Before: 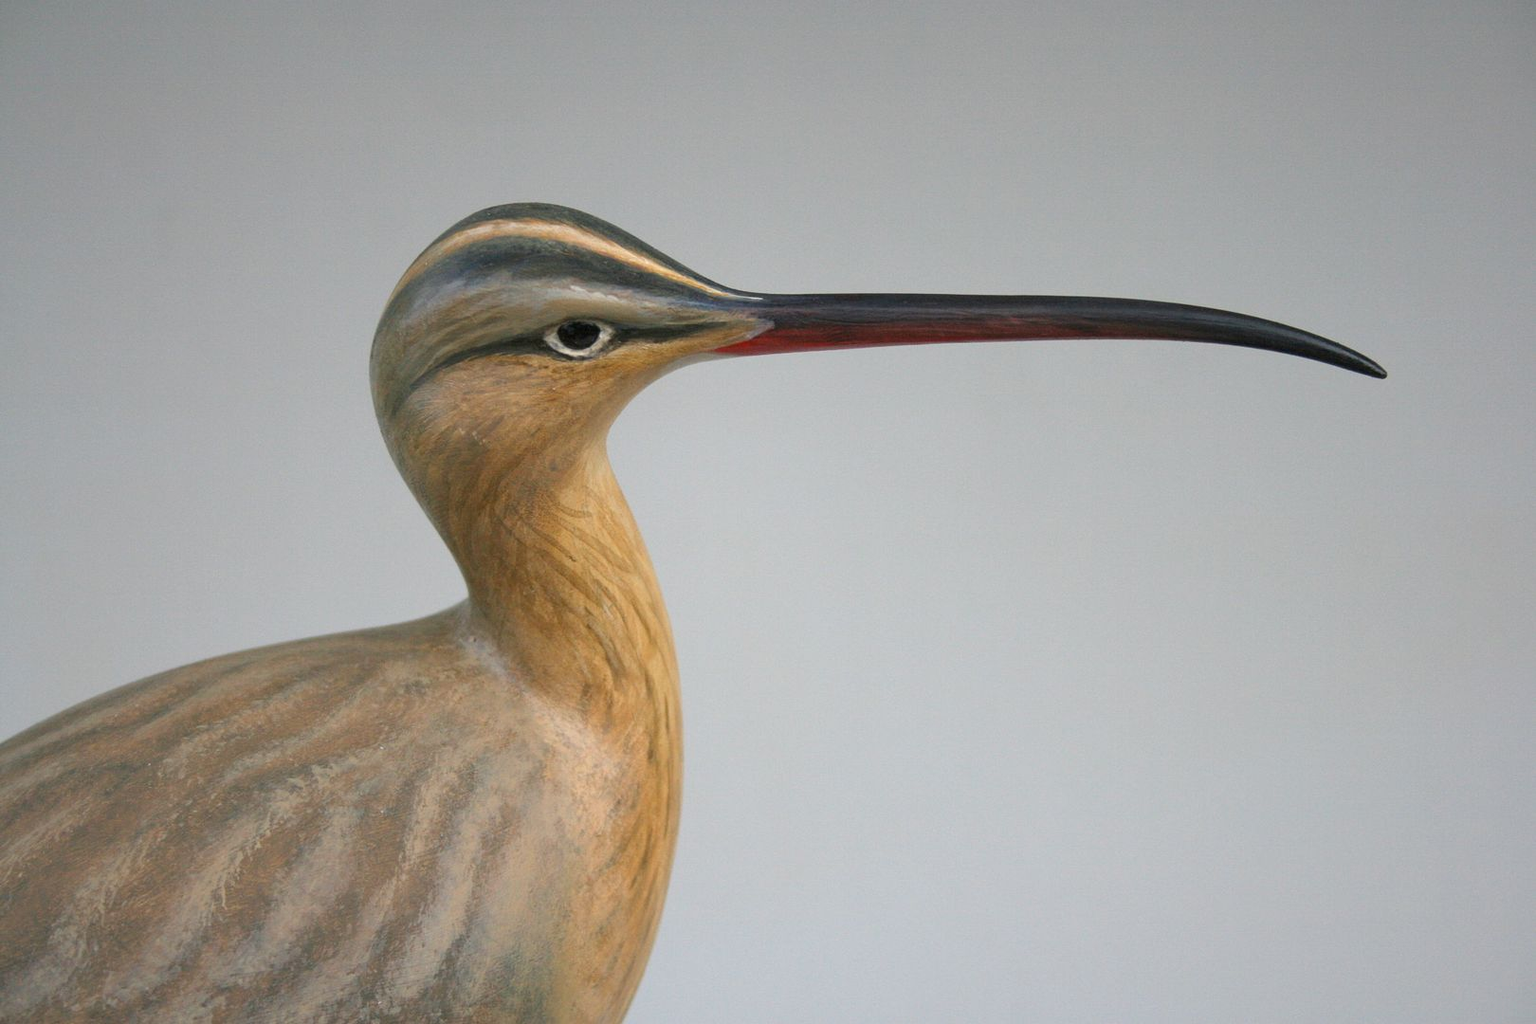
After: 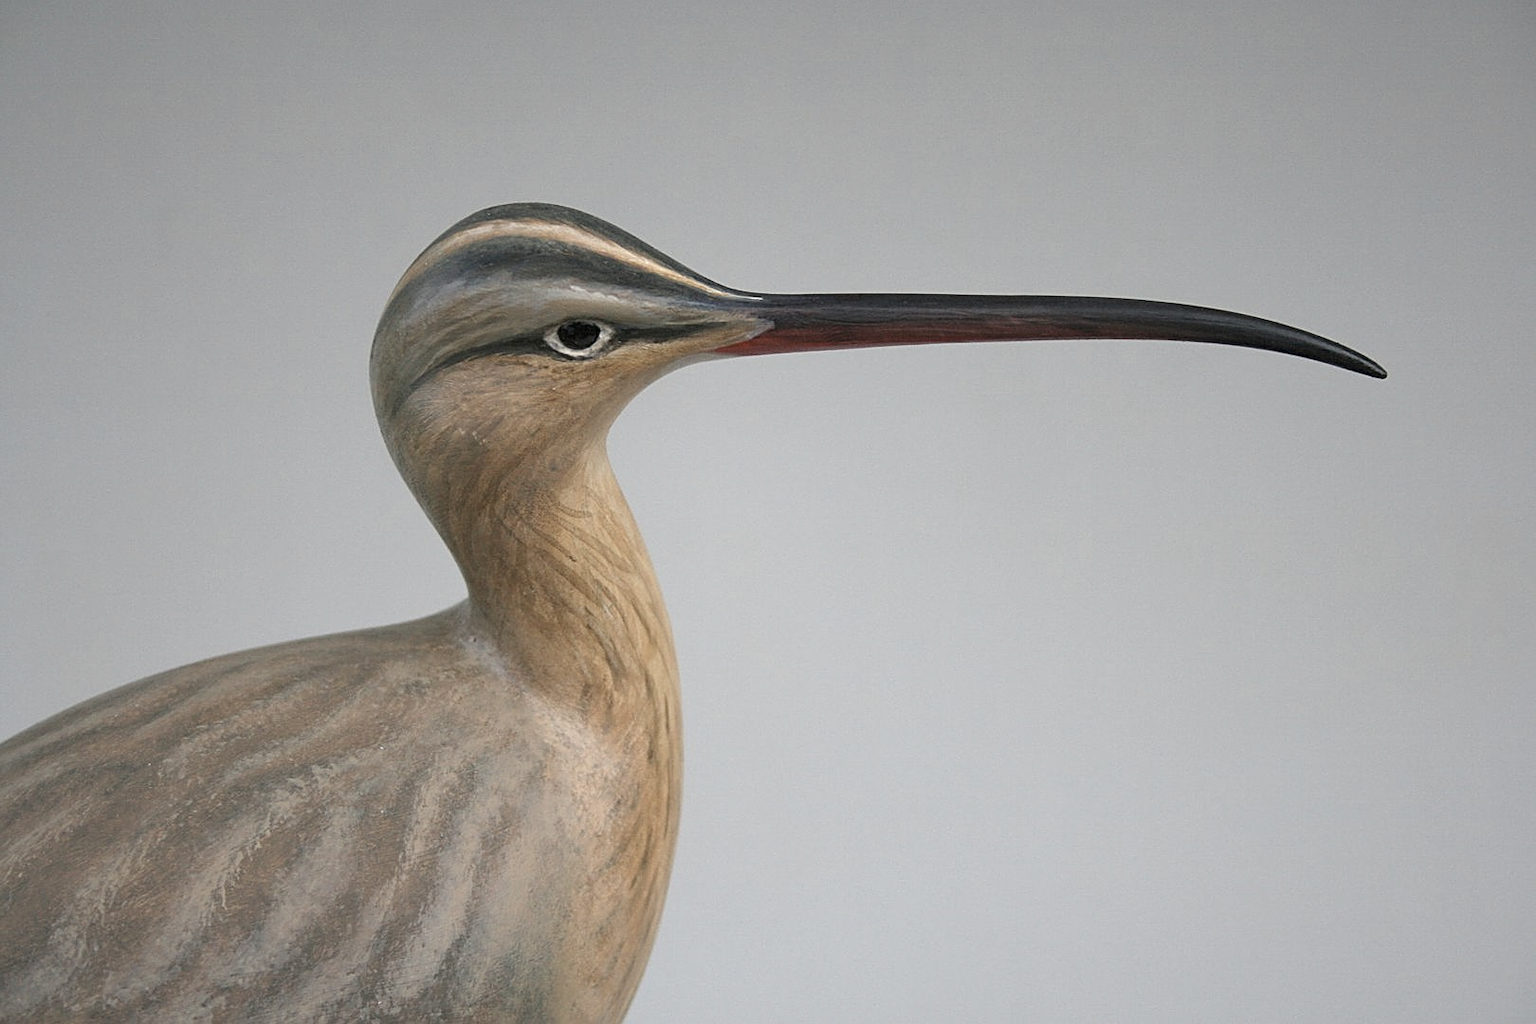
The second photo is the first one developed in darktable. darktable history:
color correction: highlights b* 0.066, saturation 0.585
sharpen: on, module defaults
